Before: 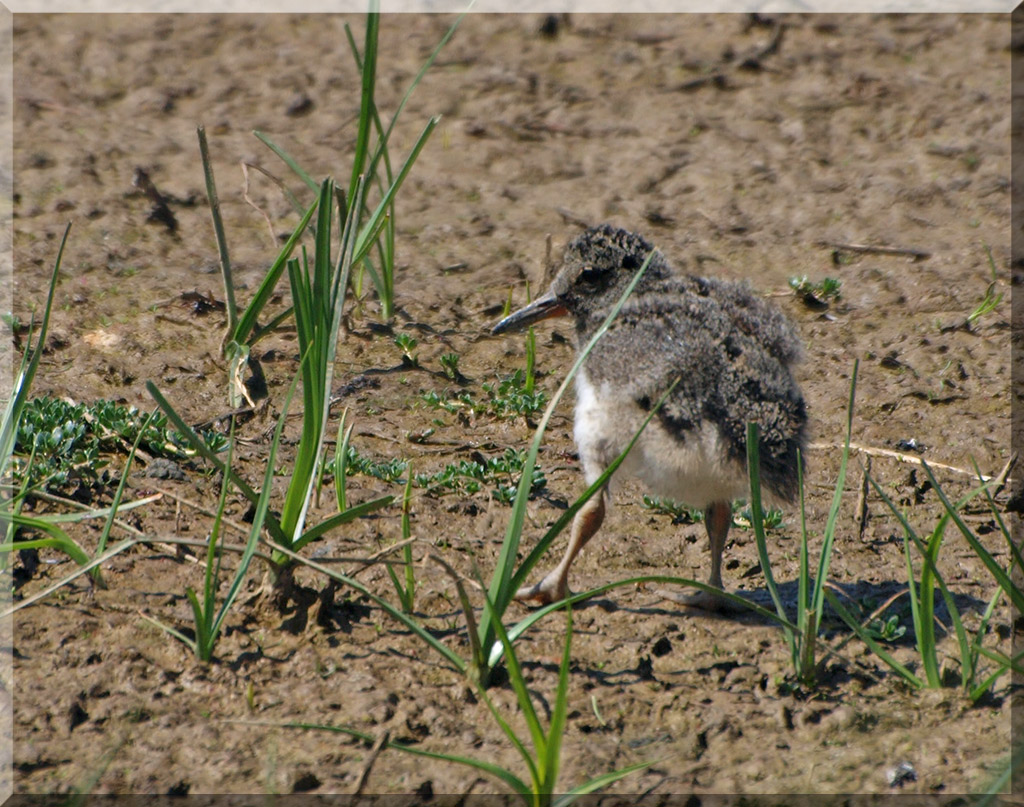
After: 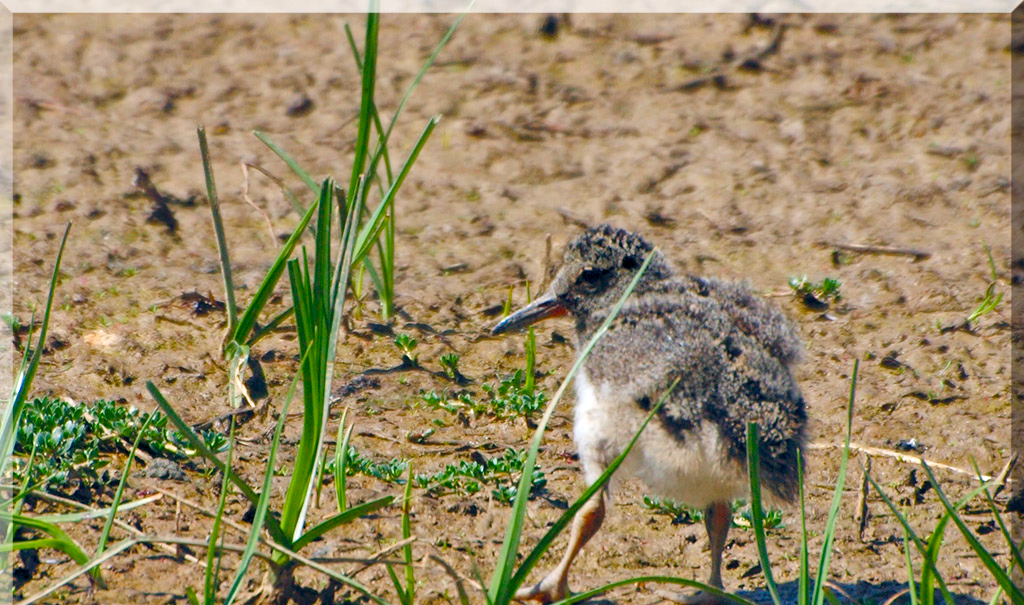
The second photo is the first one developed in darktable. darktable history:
exposure: exposure 0.642 EV, compensate highlight preservation false
crop: bottom 24.988%
color balance rgb: global offset › chroma 0.097%, global offset › hue 253.78°, perceptual saturation grading › global saturation 53.879%, perceptual saturation grading › highlights -50.49%, perceptual saturation grading › mid-tones 39.89%, perceptual saturation grading › shadows 31.14%
tone equalizer: -8 EV -0.001 EV, -7 EV 0.005 EV, -6 EV -0.02 EV, -5 EV 0.02 EV, -4 EV -0.013 EV, -3 EV 0.015 EV, -2 EV -0.065 EV, -1 EV -0.272 EV, +0 EV -0.57 EV, edges refinement/feathering 500, mask exposure compensation -1.57 EV, preserve details no
